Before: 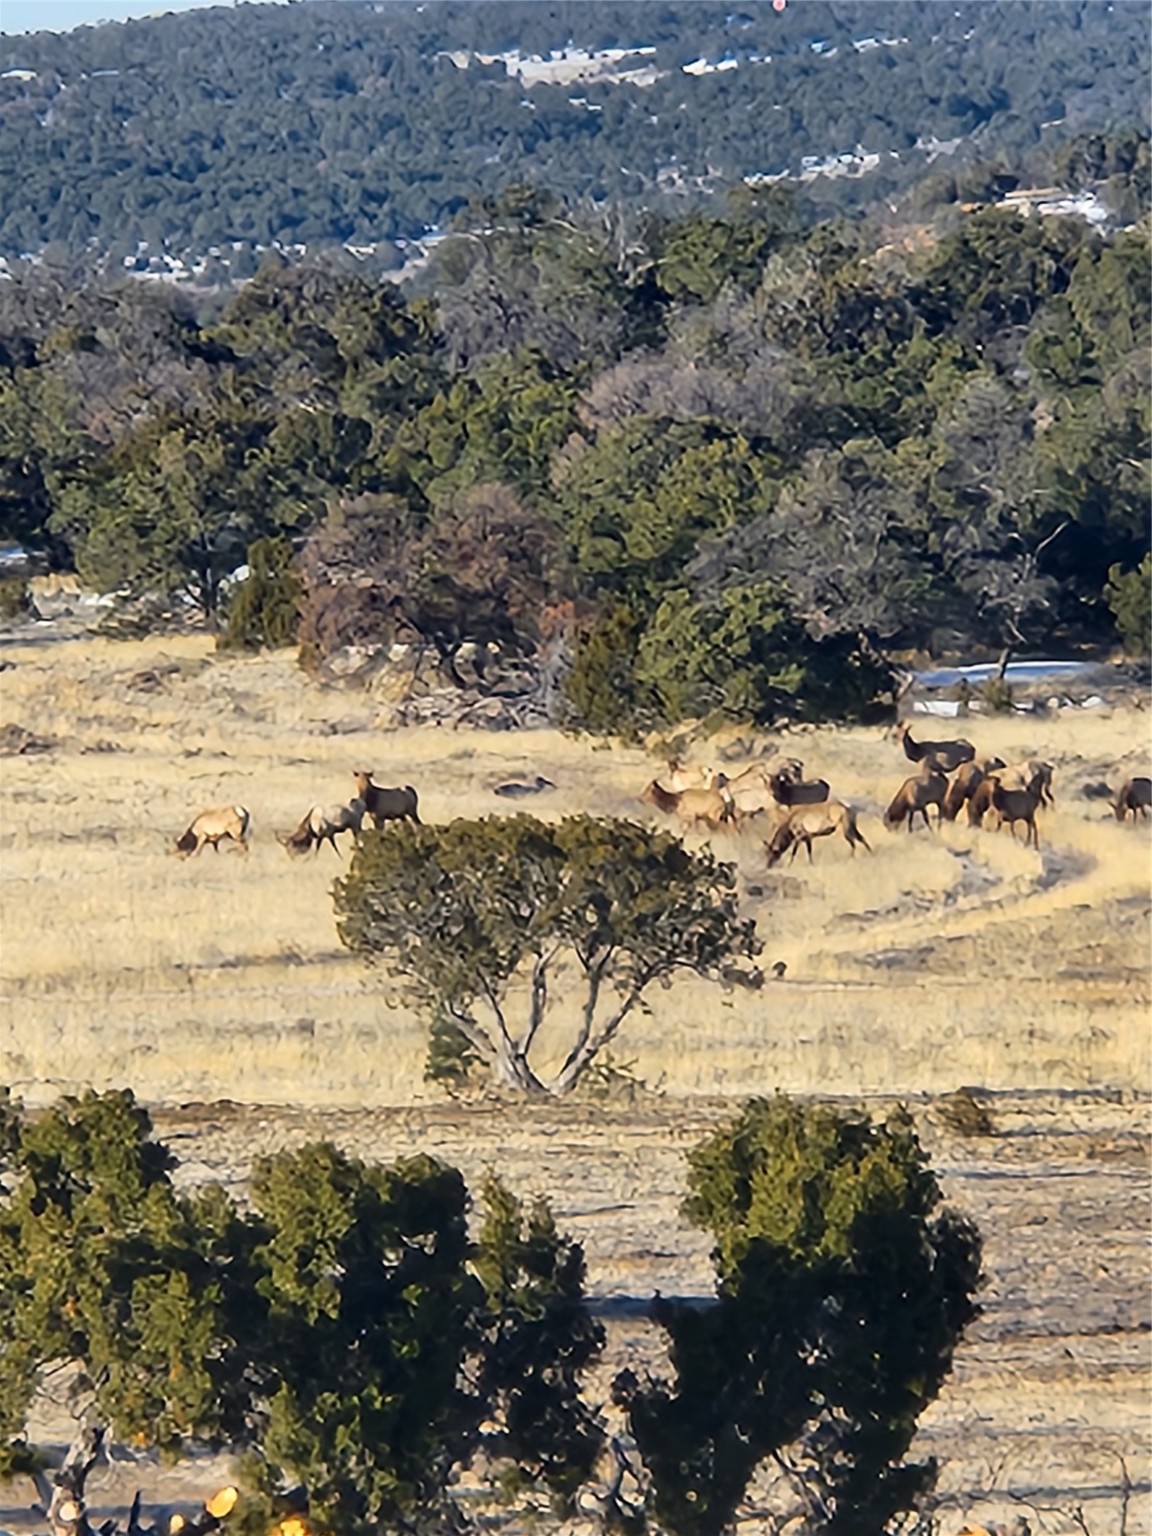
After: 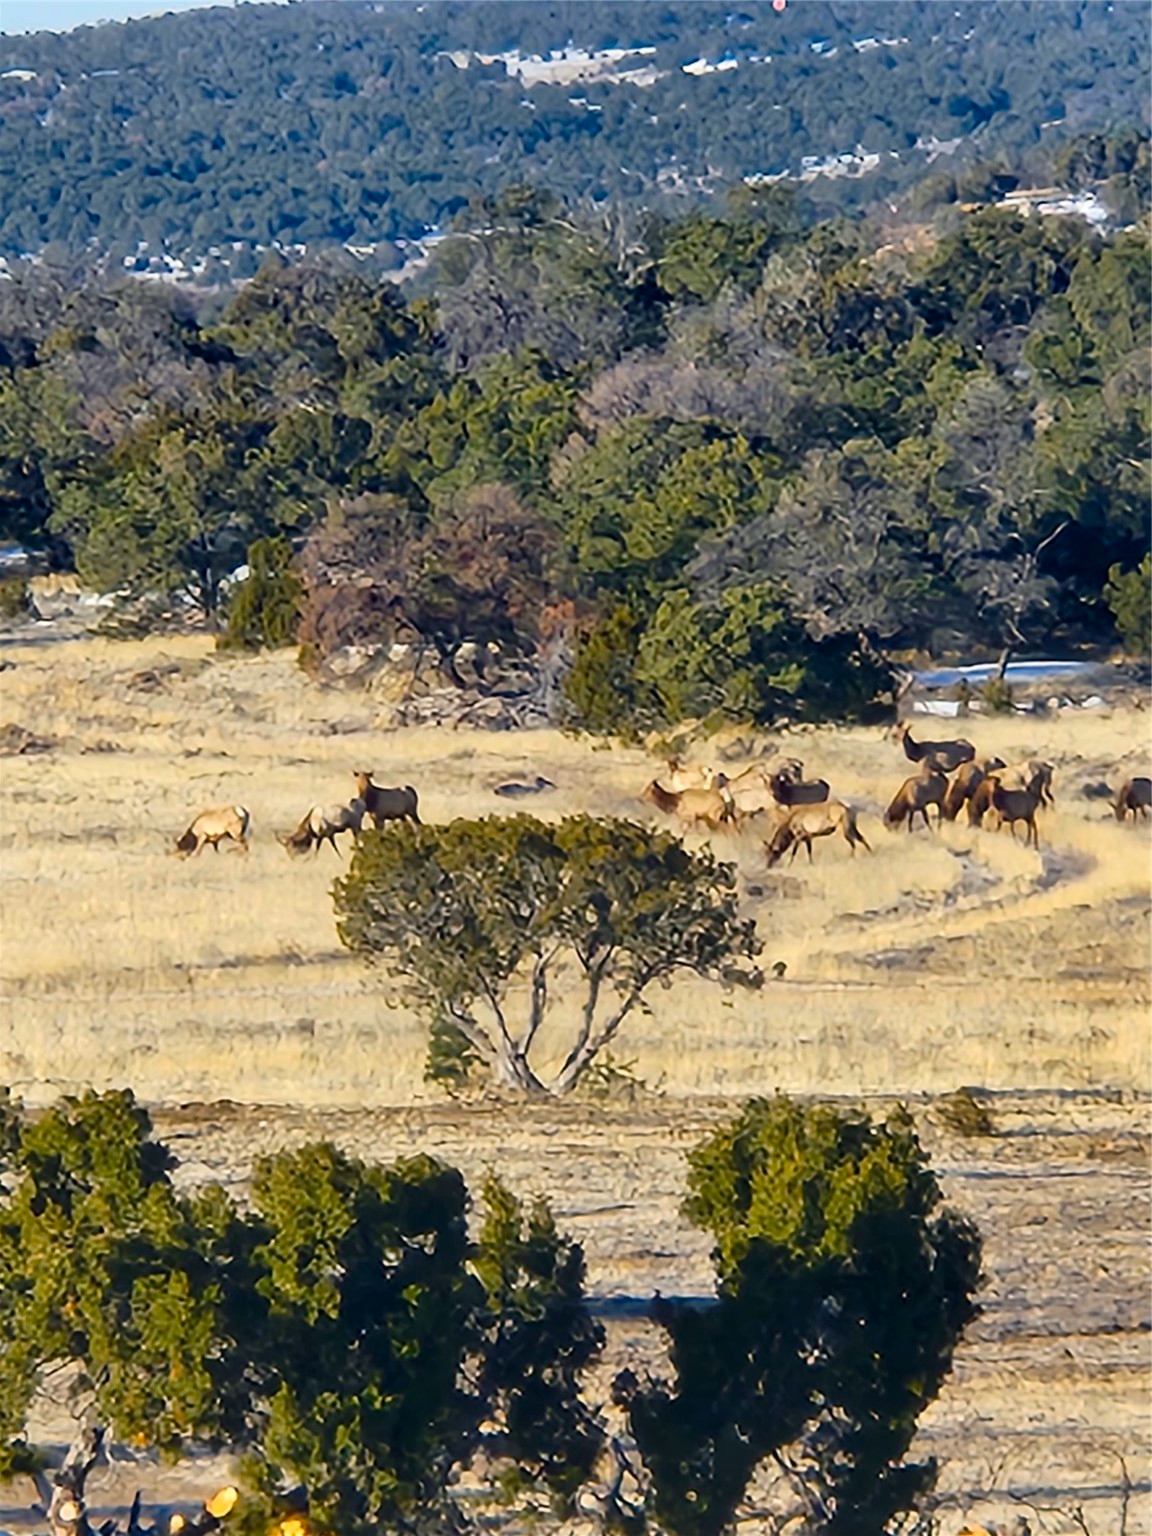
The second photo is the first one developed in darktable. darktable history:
color balance rgb: shadows lift › chroma 1.015%, shadows lift › hue 217.14°, perceptual saturation grading › global saturation 27.623%, perceptual saturation grading › highlights -25.224%, perceptual saturation grading › shadows 25.079%, global vibrance 20%
